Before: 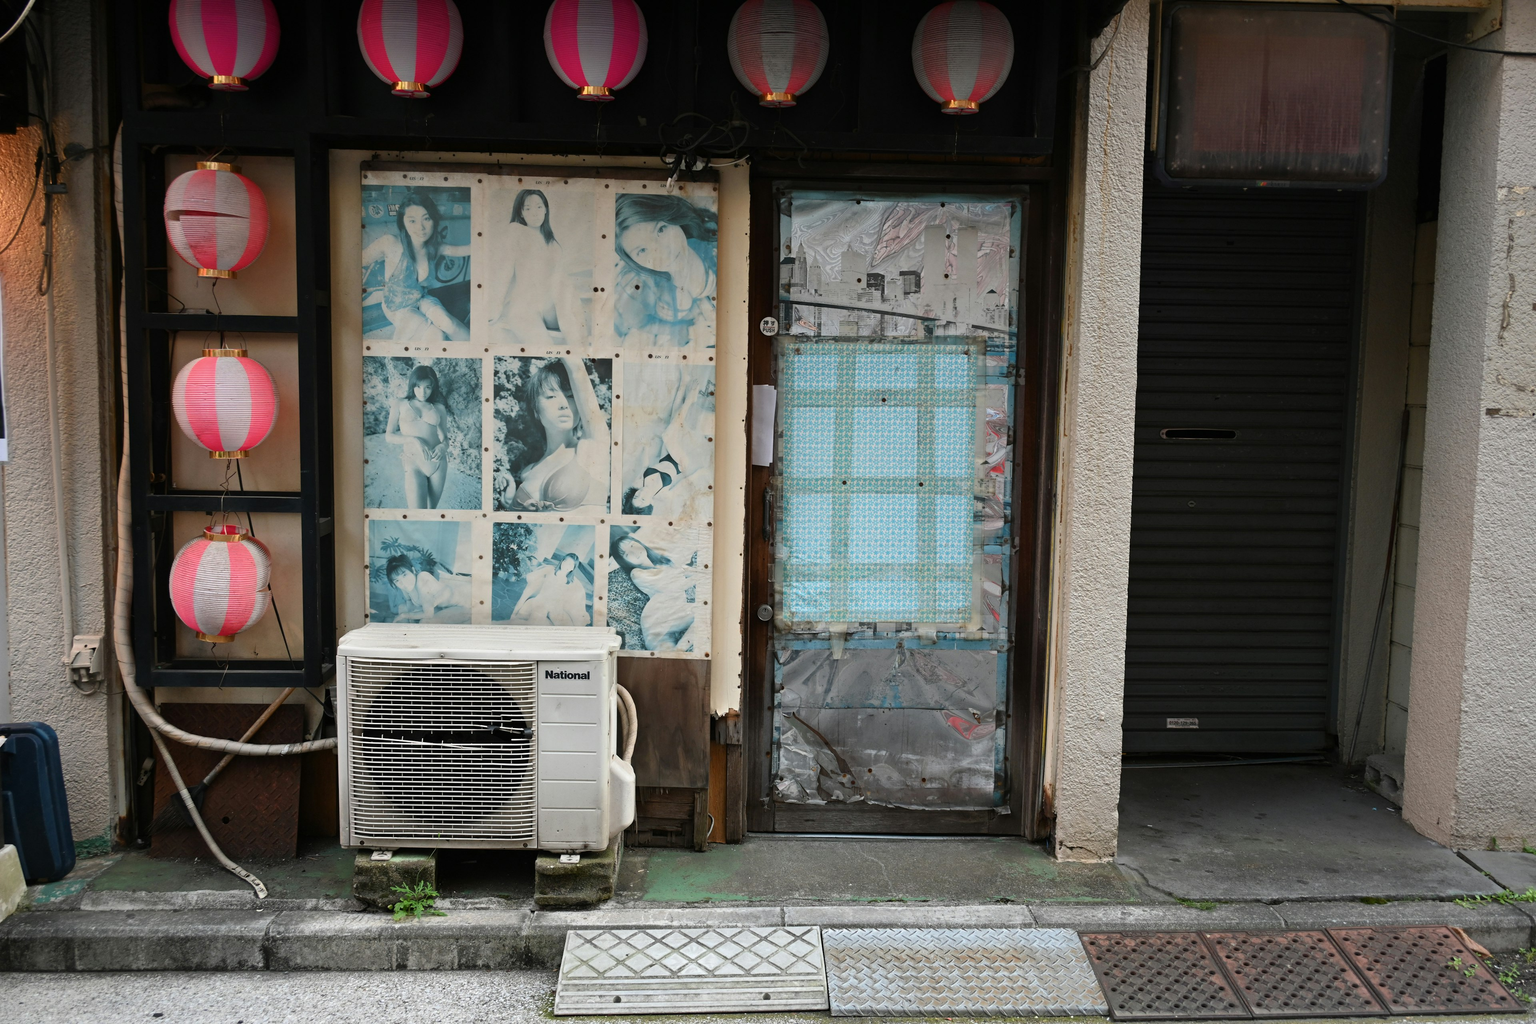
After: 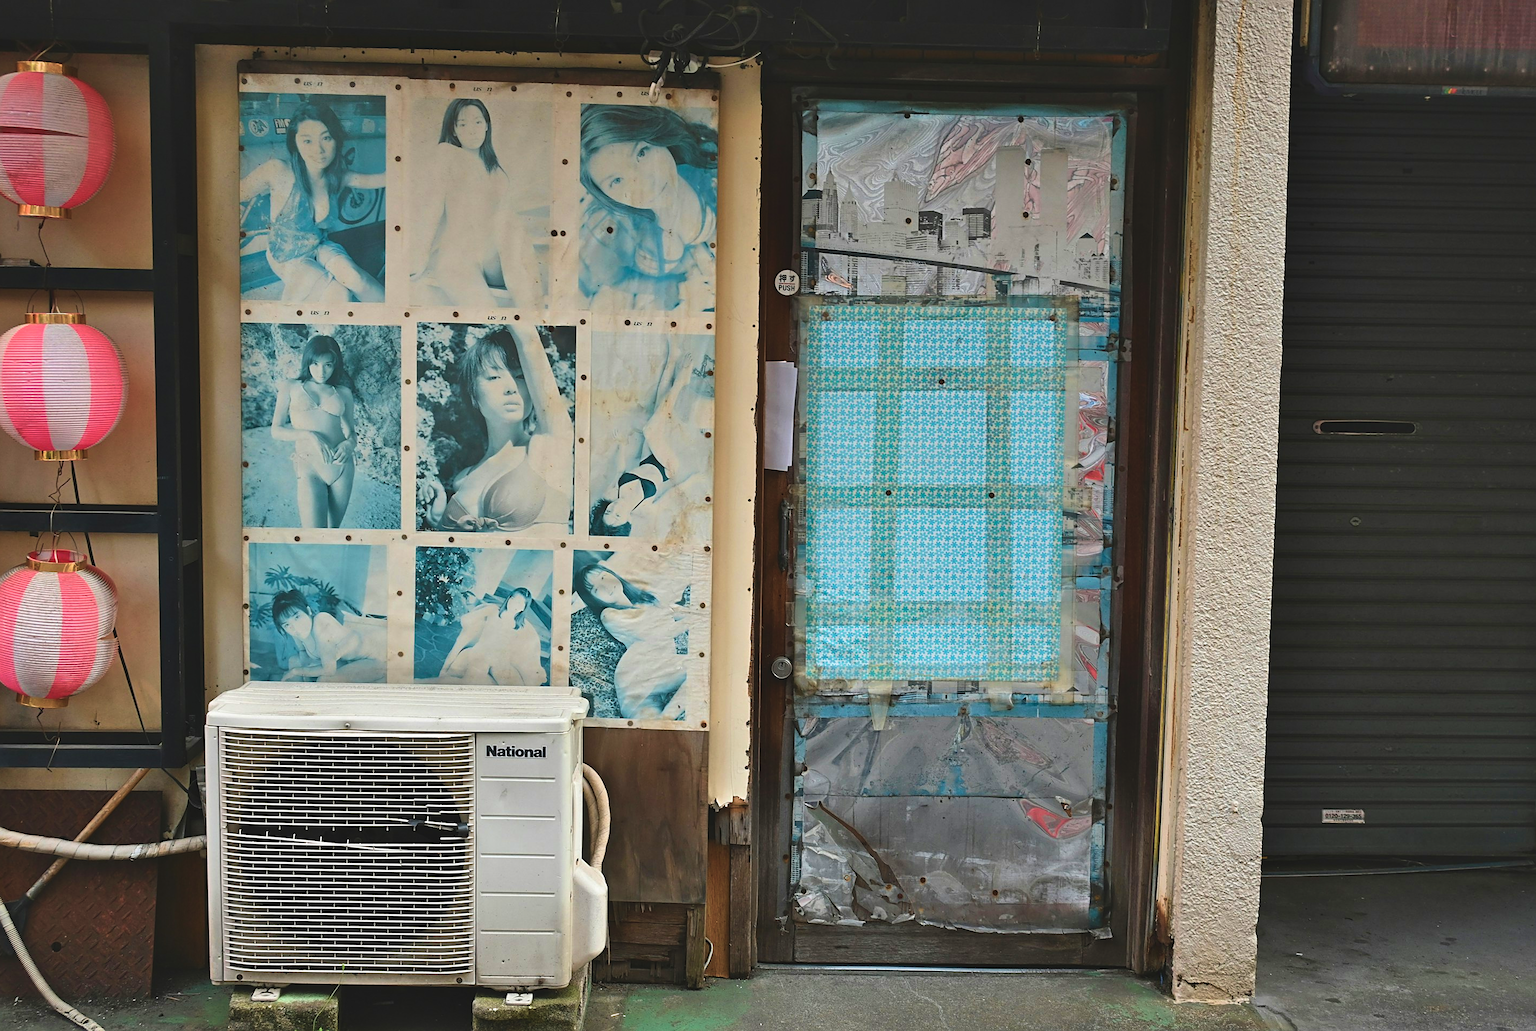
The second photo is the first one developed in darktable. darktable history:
shadows and highlights: soften with gaussian
crop and rotate: left 11.987%, top 11.369%, right 13.653%, bottom 13.676%
sharpen: on, module defaults
velvia: strength 49.59%
exposure: black level correction -0.008, exposure 0.068 EV, compensate highlight preservation false
